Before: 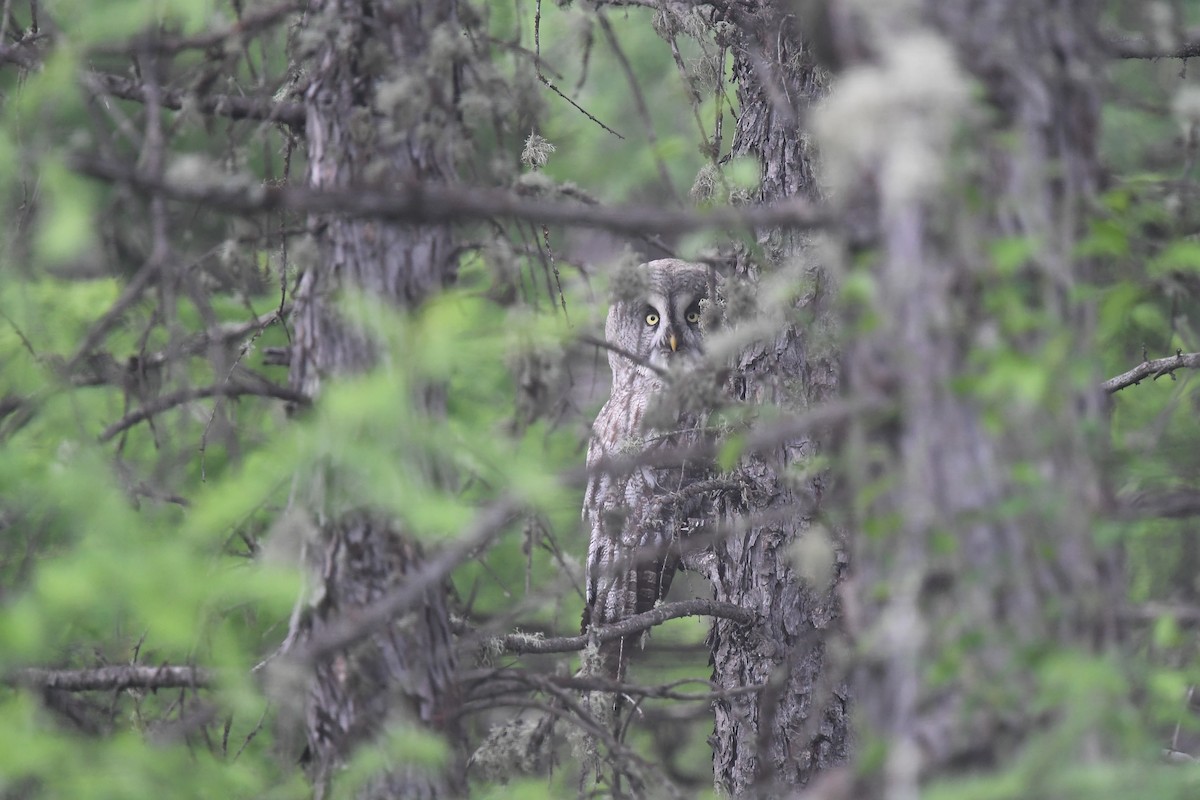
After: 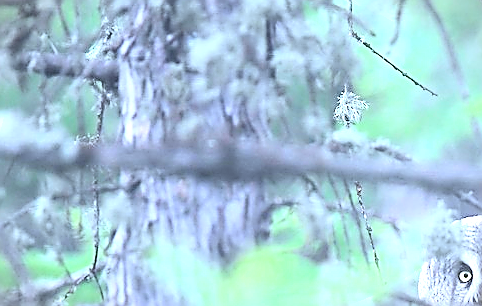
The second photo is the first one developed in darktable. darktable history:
contrast brightness saturation: contrast 0.195, brightness 0.141, saturation 0.144
exposure: black level correction 0, exposure 1.447 EV, compensate highlight preservation false
sharpen: radius 1.412, amount 1.25, threshold 0.771
crop: left 15.634%, top 5.454%, right 44.151%, bottom 56.293%
vignetting: fall-off start 100.83%, width/height ratio 1.305, unbound false
tone equalizer: on, module defaults
color calibration: x 0.382, y 0.372, temperature 3901.54 K
